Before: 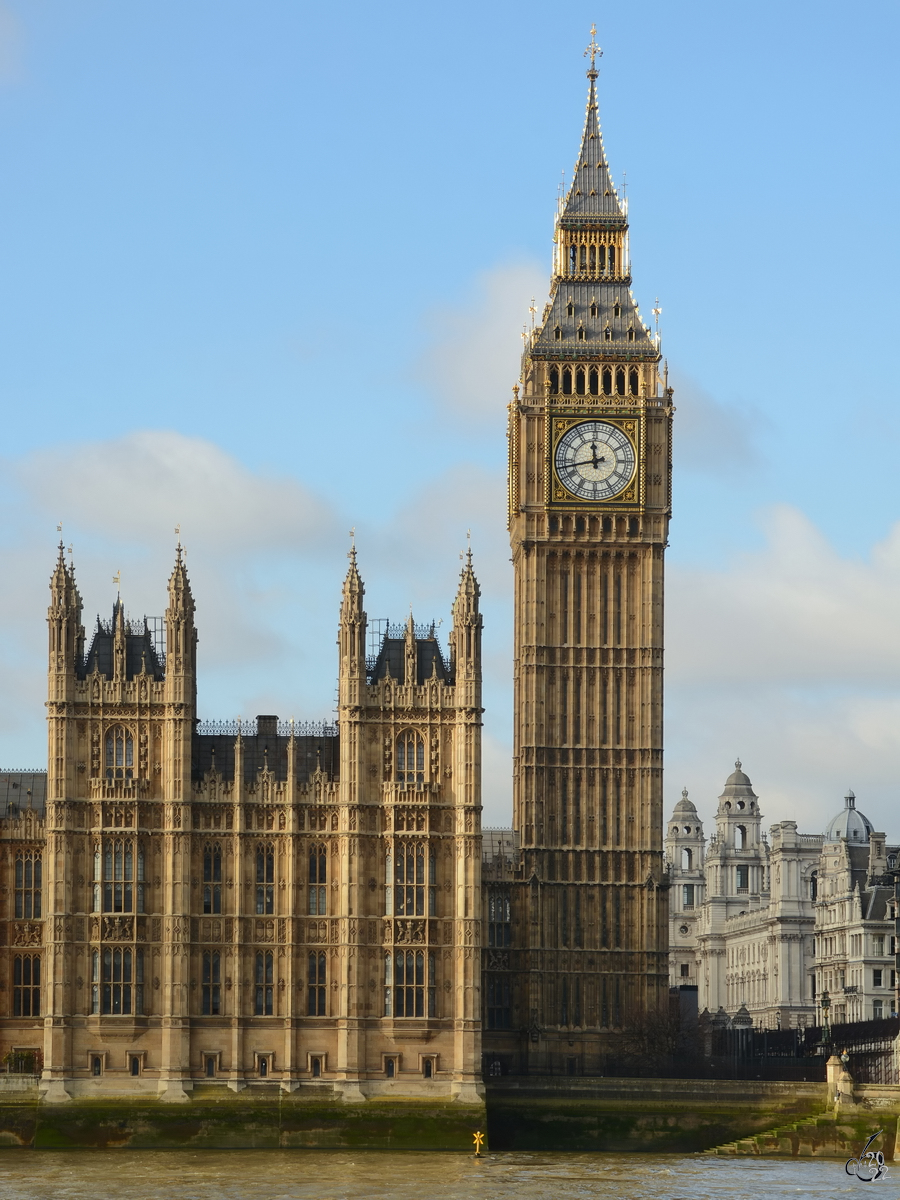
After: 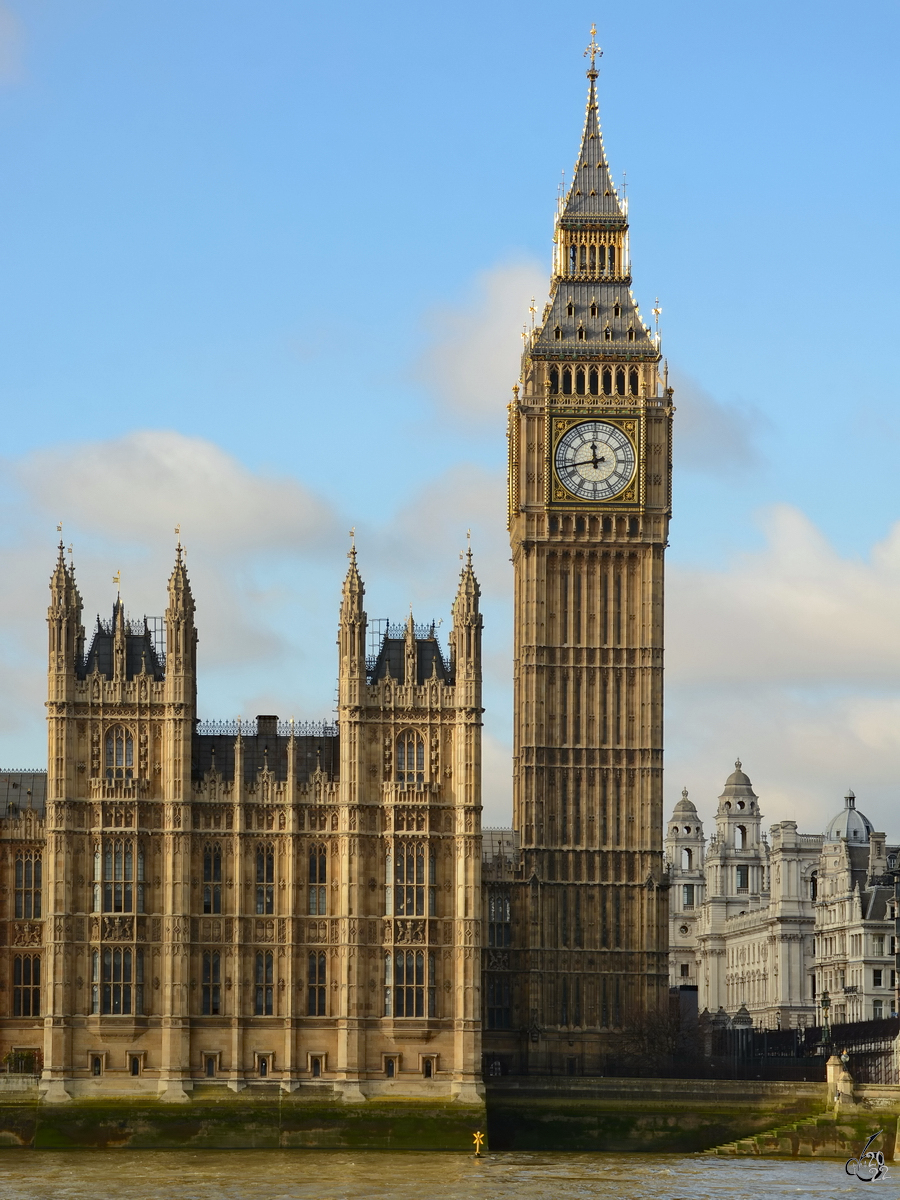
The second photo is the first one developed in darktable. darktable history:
haze removal: strength 0.294, distance 0.254, compatibility mode true, adaptive false
